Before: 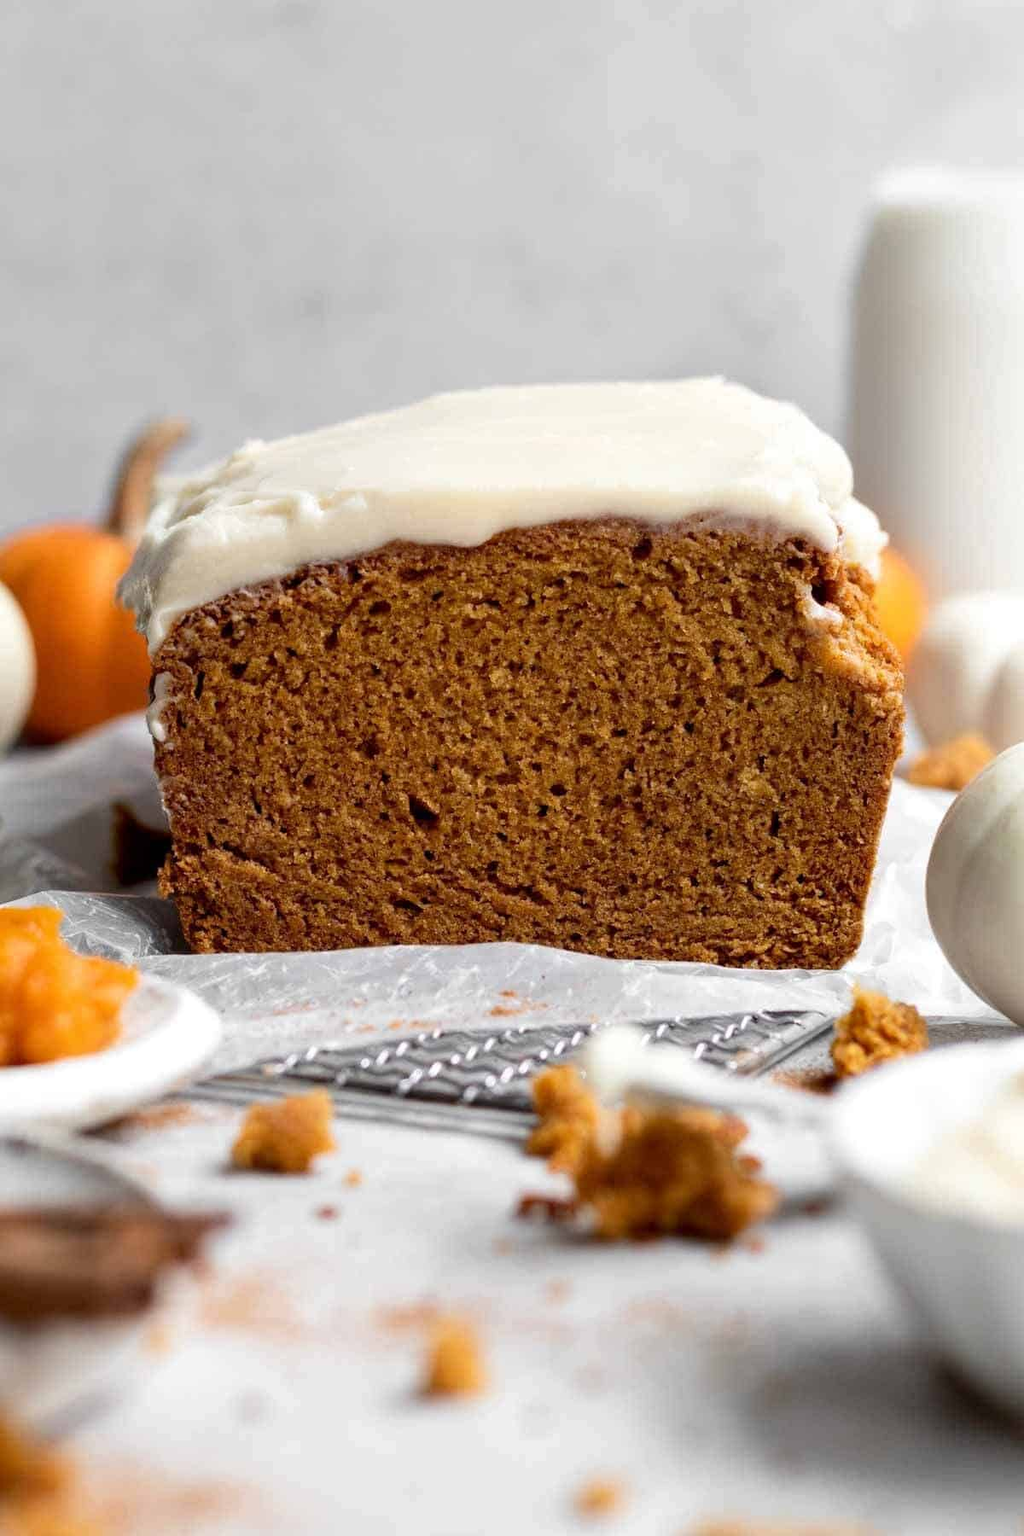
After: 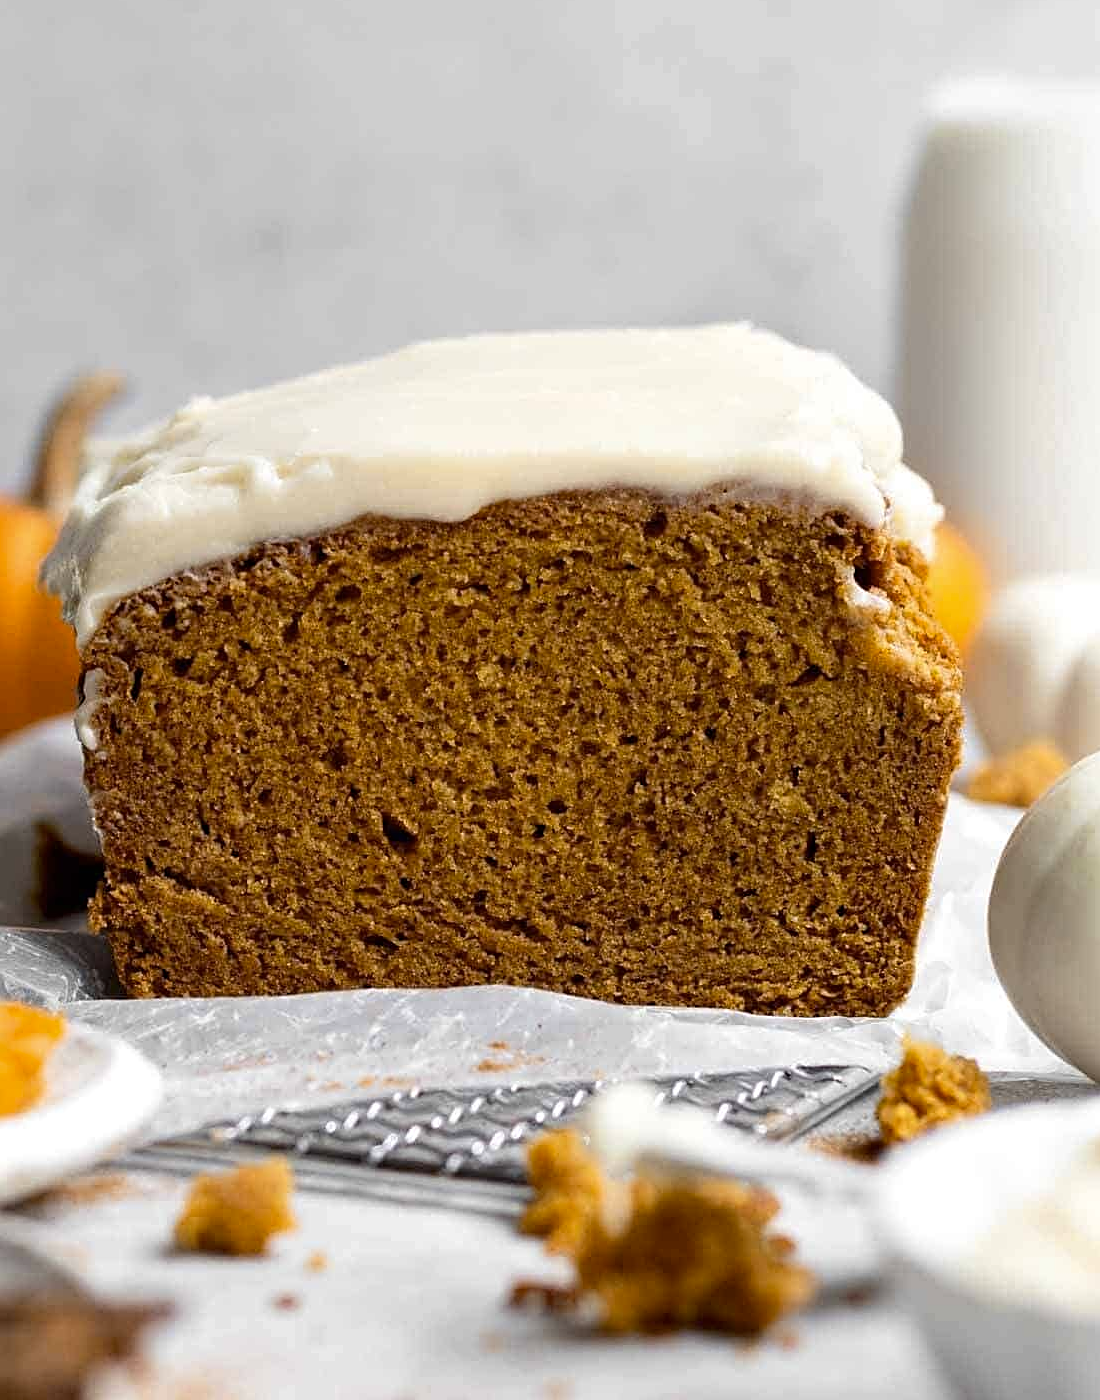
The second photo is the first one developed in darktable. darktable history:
color contrast: green-magenta contrast 0.8, blue-yellow contrast 1.1, unbound 0
sharpen: on, module defaults
crop: left 8.155%, top 6.611%, bottom 15.385%
